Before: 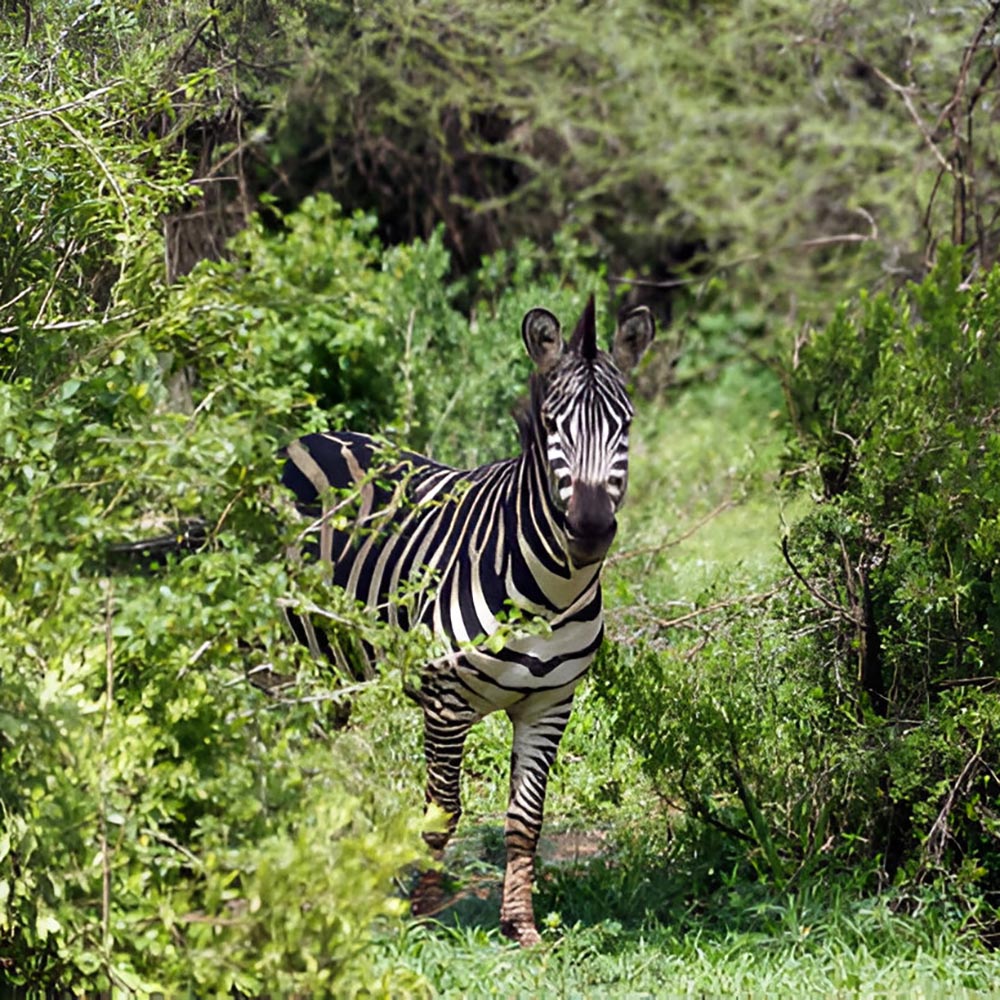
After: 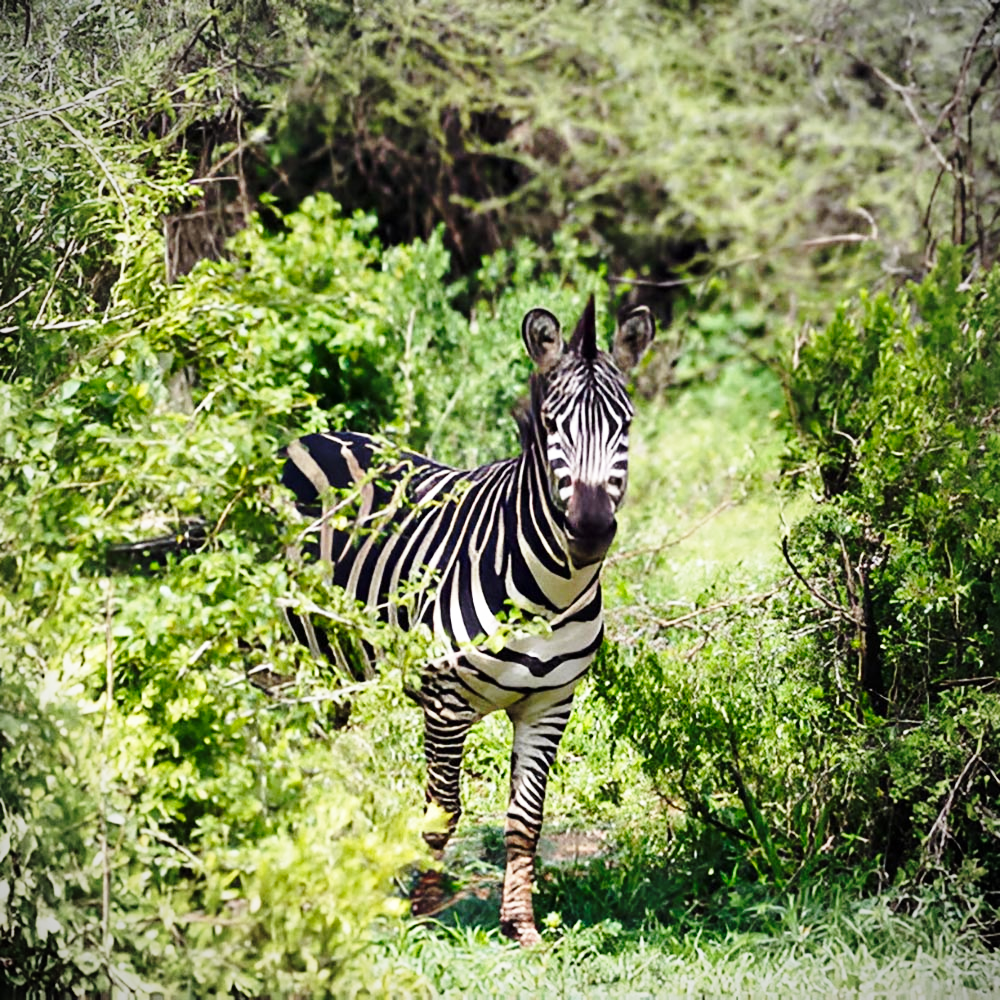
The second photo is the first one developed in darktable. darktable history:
base curve: curves: ch0 [(0, 0) (0.028, 0.03) (0.121, 0.232) (0.46, 0.748) (0.859, 0.968) (1, 1)], preserve colors none
vignetting: fall-off start 87%, automatic ratio true
